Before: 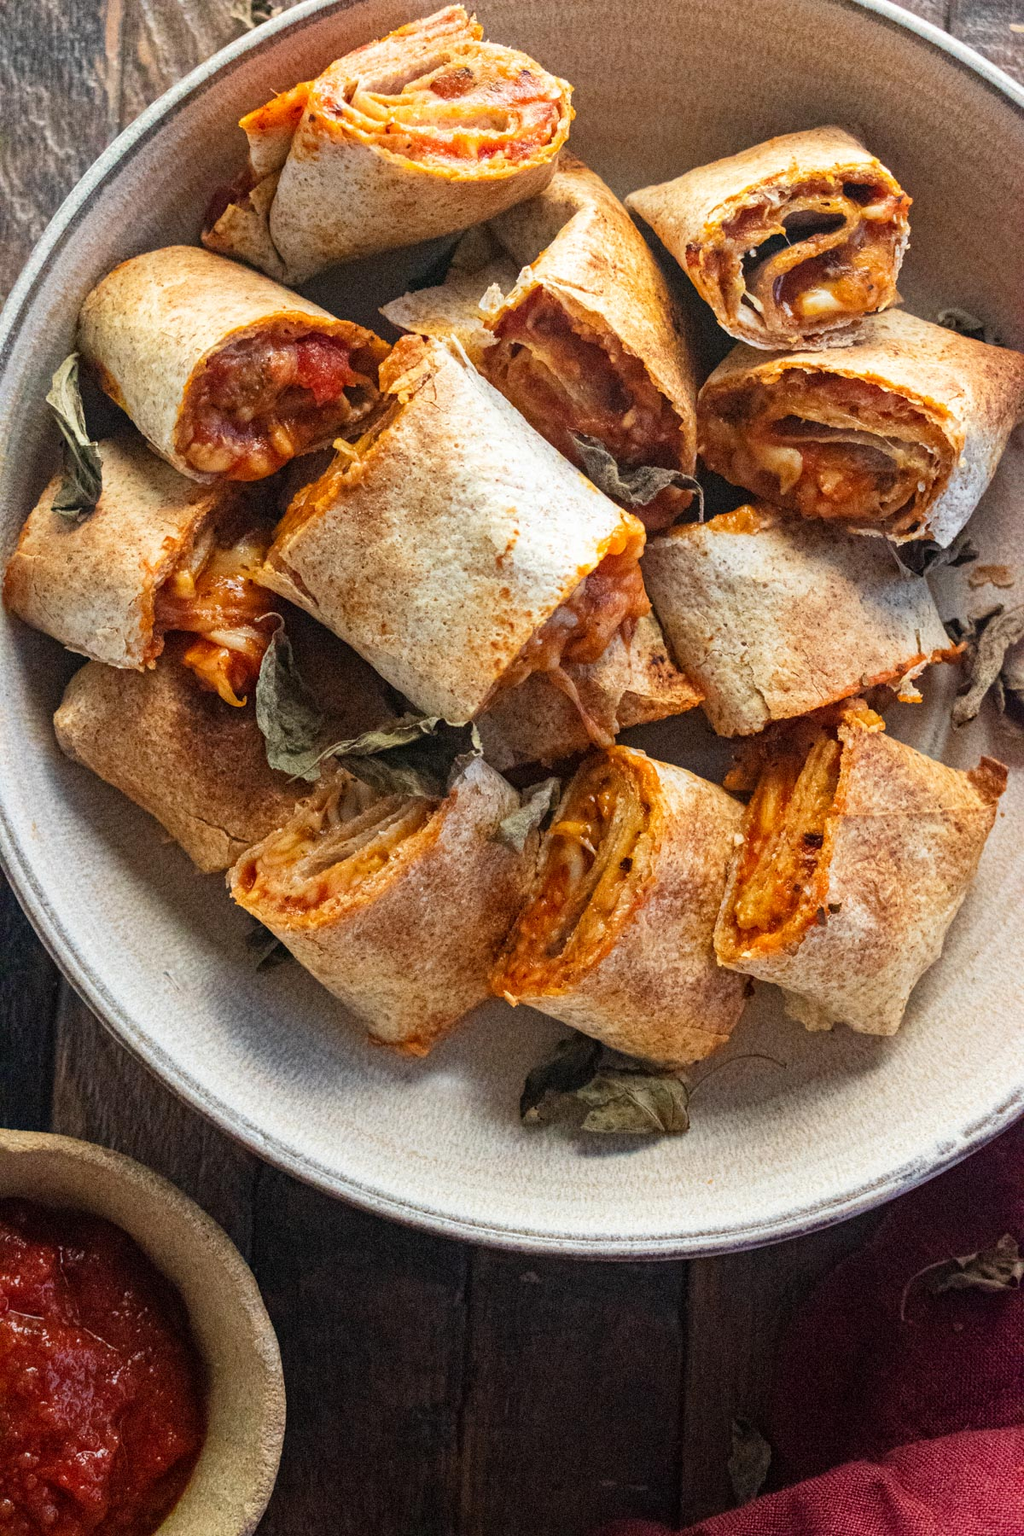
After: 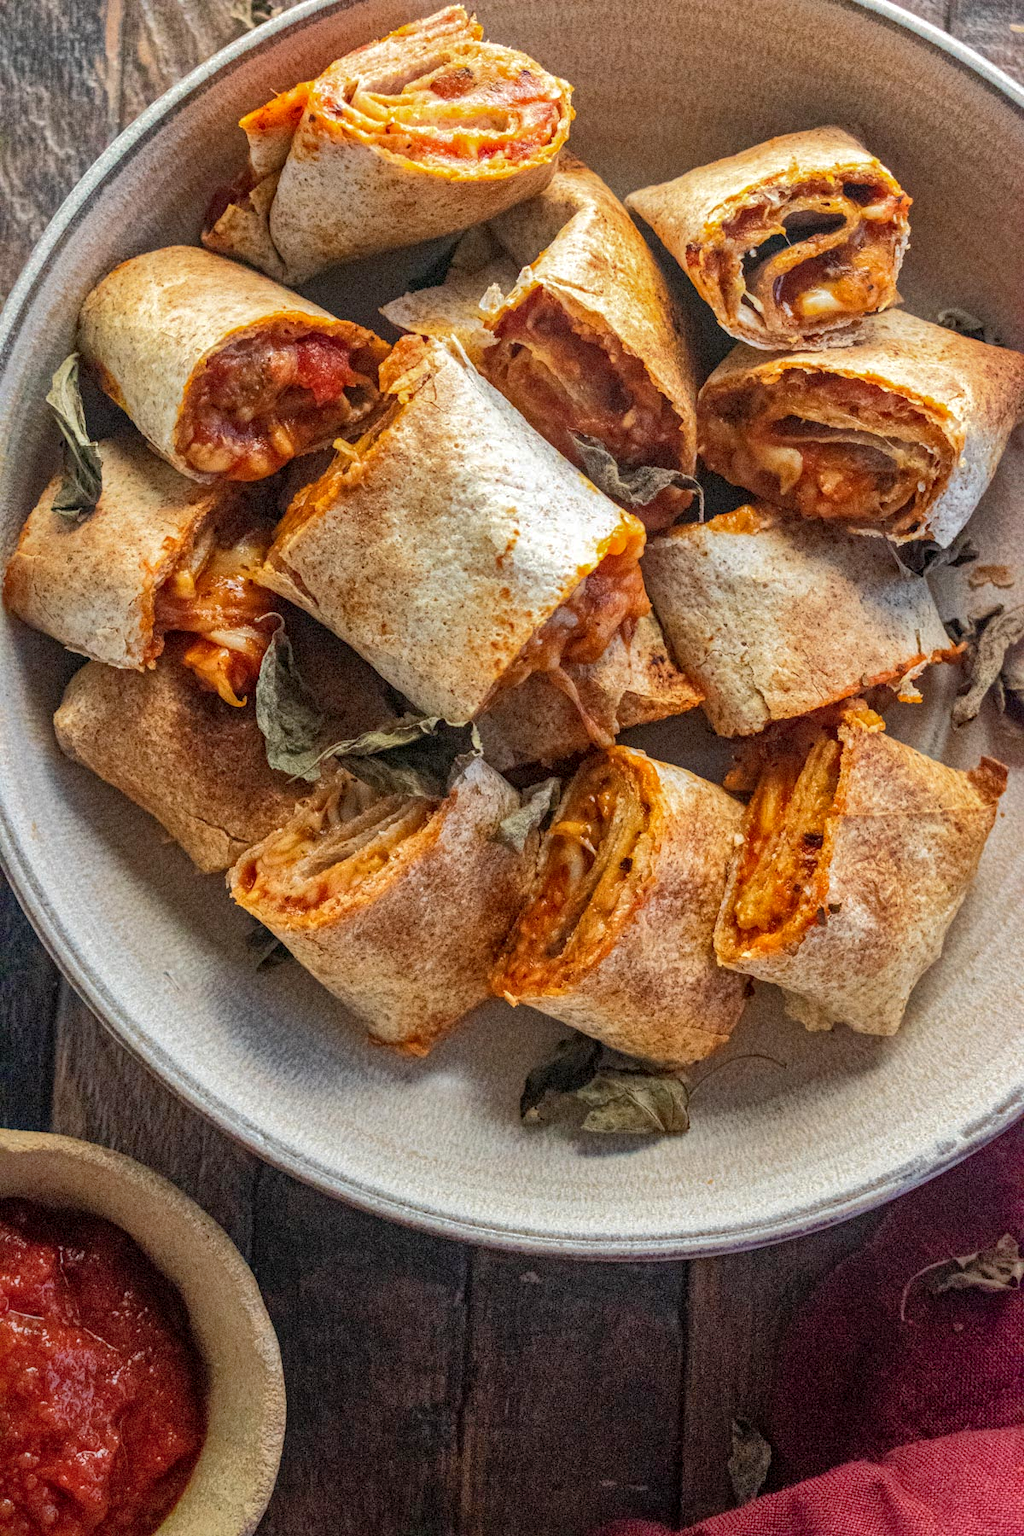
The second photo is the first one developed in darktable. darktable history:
shadows and highlights: highlights -60.08
local contrast: on, module defaults
